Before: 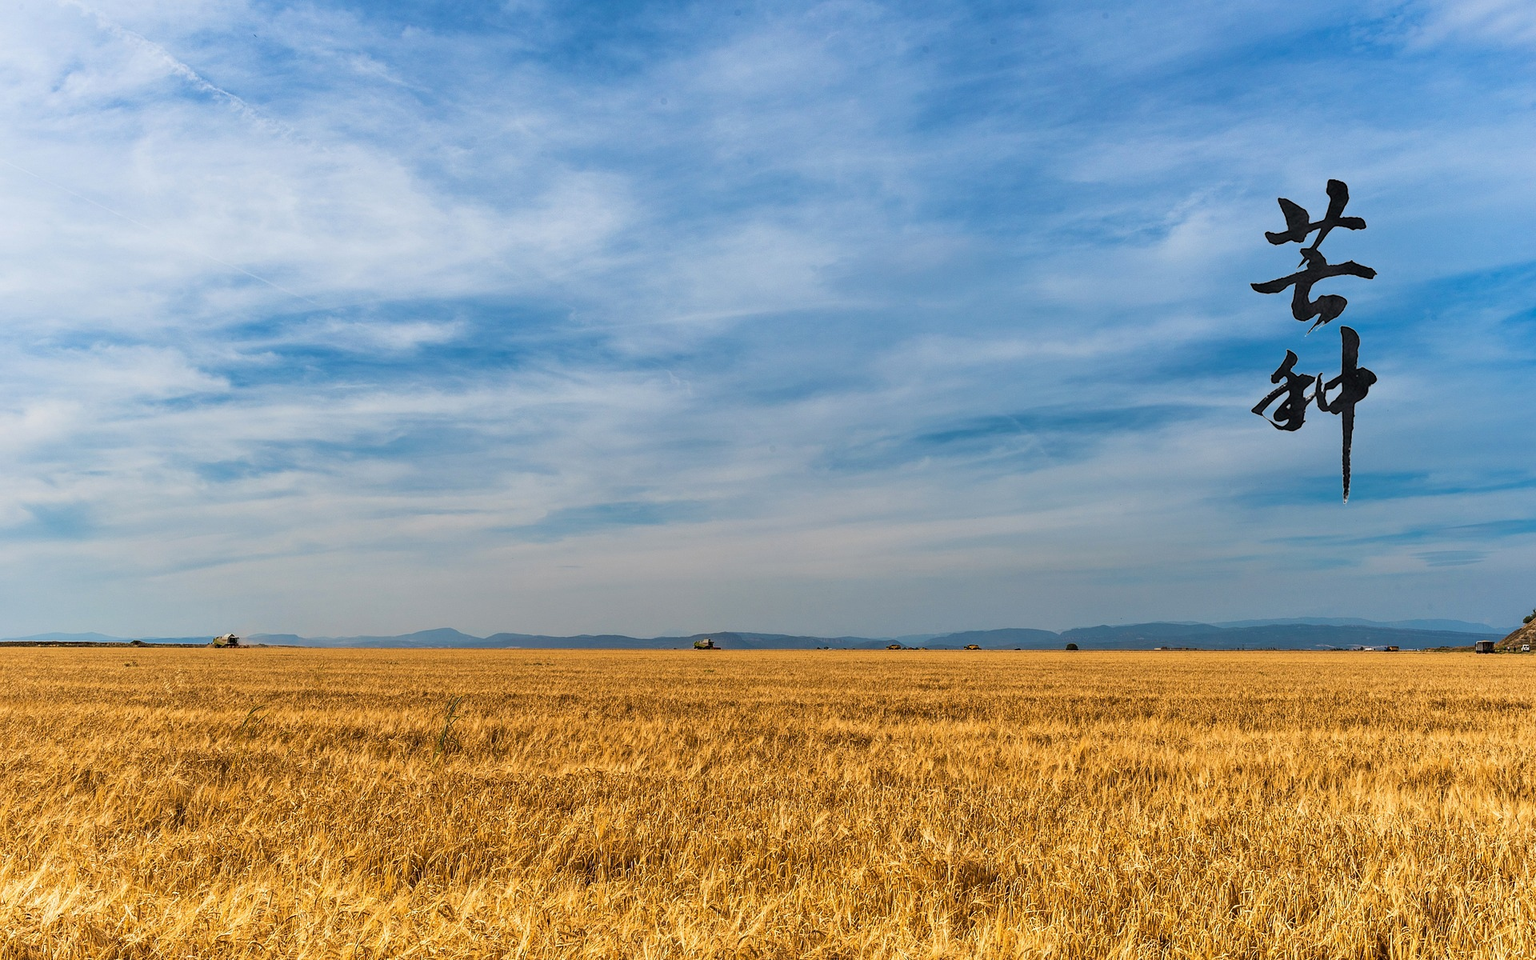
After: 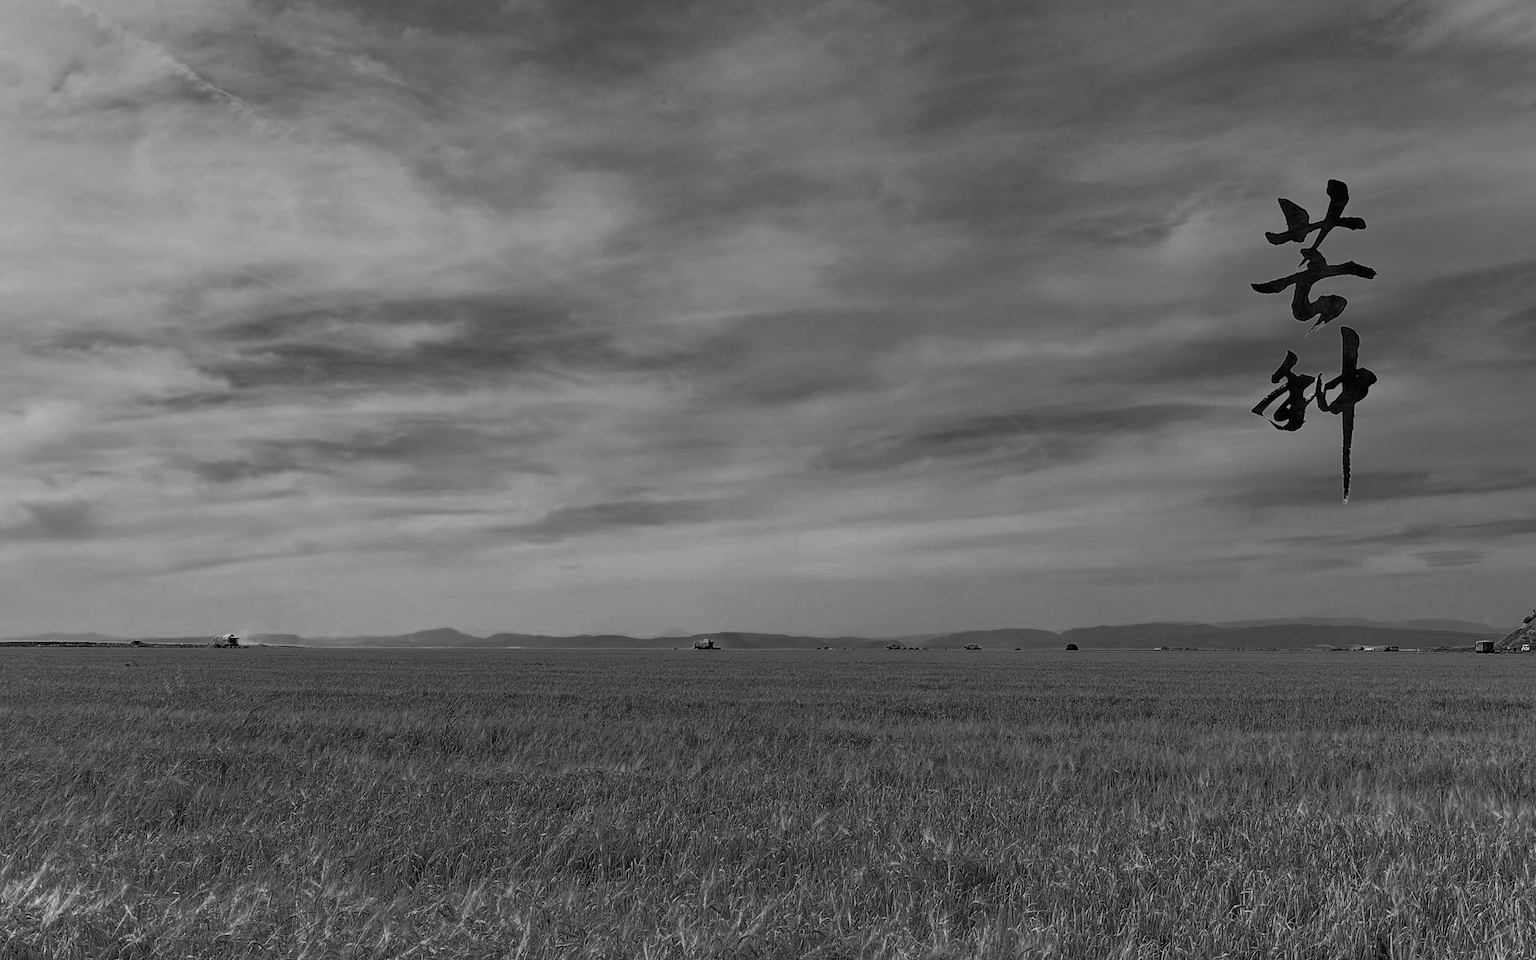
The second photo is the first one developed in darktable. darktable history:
color calibration: illuminant as shot in camera, x 0.358, y 0.373, temperature 4628.91 K
filmic rgb: black relative exposure -7.46 EV, white relative exposure 4.89 EV, threshold 2.97 EV, hardness 3.39, enable highlight reconstruction true
exposure: exposure 0.126 EV, compensate highlight preservation false
color zones: curves: ch0 [(0.002, 0.429) (0.121, 0.212) (0.198, 0.113) (0.276, 0.344) (0.331, 0.541) (0.41, 0.56) (0.482, 0.289) (0.619, 0.227) (0.721, 0.18) (0.821, 0.435) (0.928, 0.555) (1, 0.587)]; ch1 [(0, 0) (0.143, 0) (0.286, 0) (0.429, 0) (0.571, 0) (0.714, 0) (0.857, 0)]
